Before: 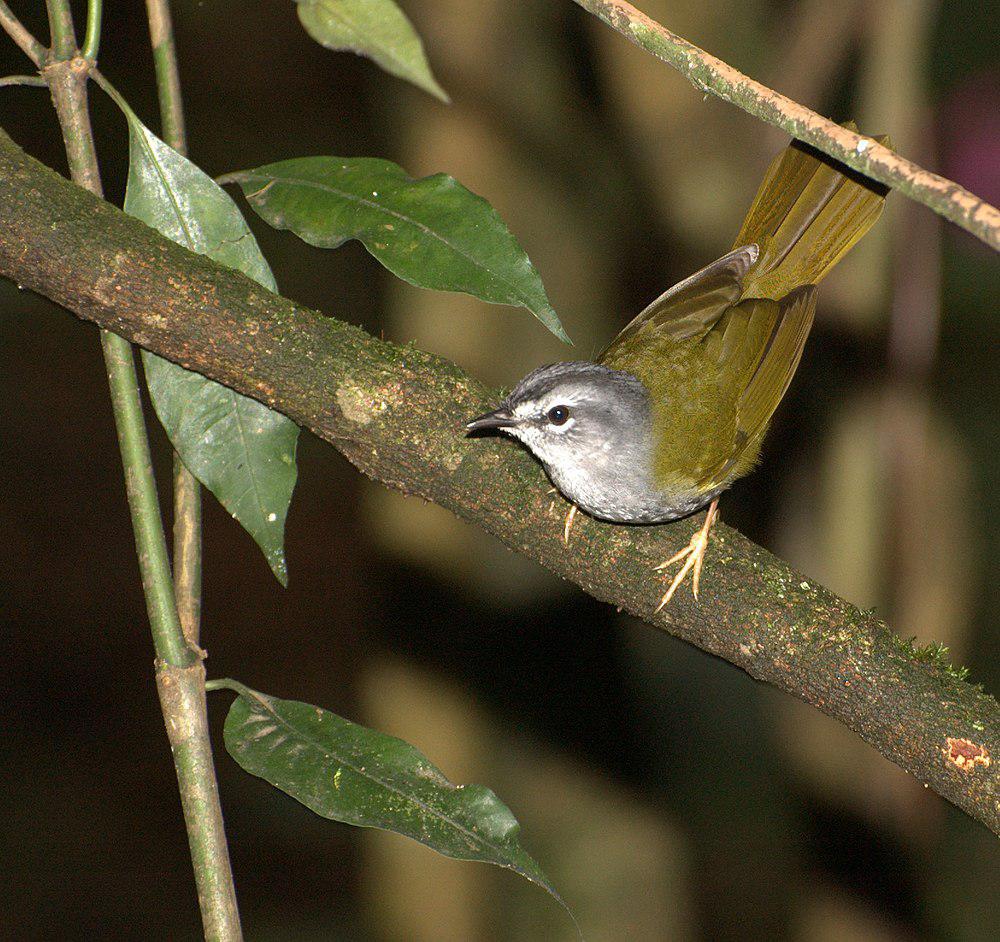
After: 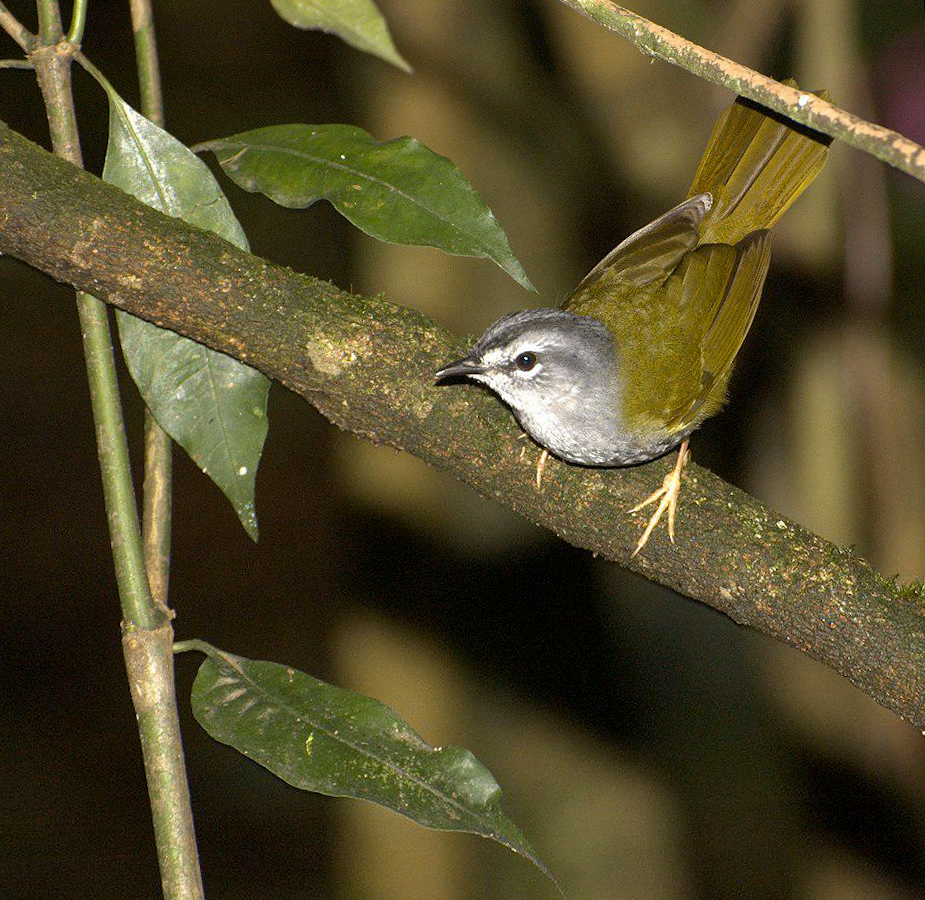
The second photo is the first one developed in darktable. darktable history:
rotate and perspective: rotation -1.68°, lens shift (vertical) -0.146, crop left 0.049, crop right 0.912, crop top 0.032, crop bottom 0.96
exposure: black level correction 0.001, compensate highlight preservation false
tone equalizer: on, module defaults
color contrast: green-magenta contrast 0.8, blue-yellow contrast 1.1, unbound 0
